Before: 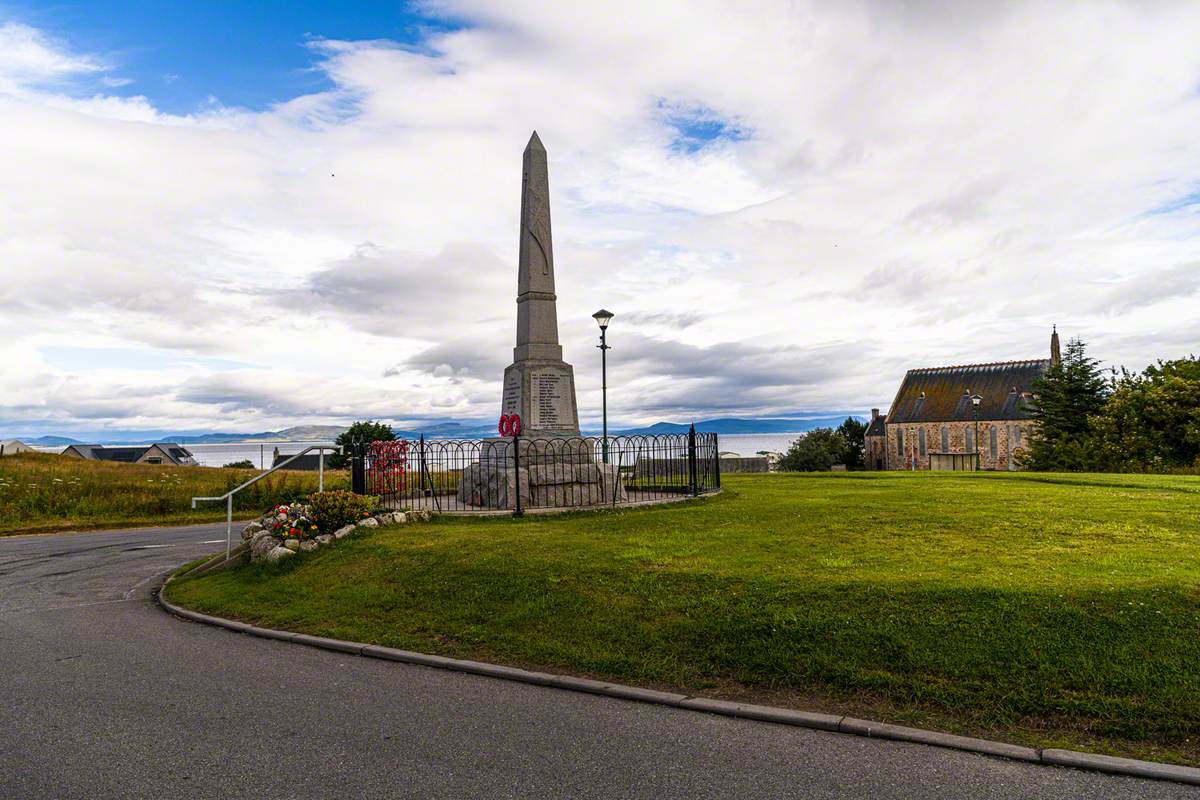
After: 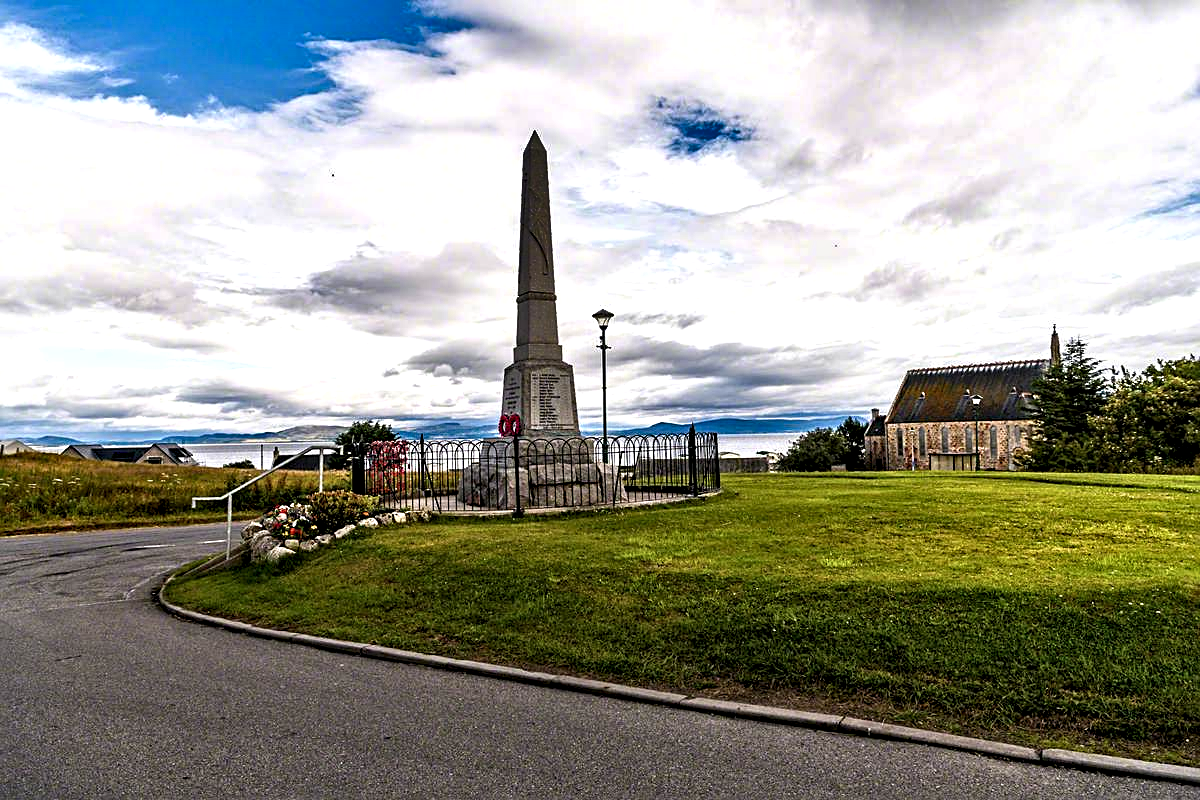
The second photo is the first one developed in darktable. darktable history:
shadows and highlights: shadows 24.76, highlights -47.93, soften with gaussian
sharpen: on, module defaults
contrast equalizer: octaves 7, y [[0.511, 0.558, 0.631, 0.632, 0.559, 0.512], [0.5 ×6], [0.507, 0.559, 0.627, 0.644, 0.647, 0.647], [0 ×6], [0 ×6]]
levels: levels [0, 0.474, 0.947]
